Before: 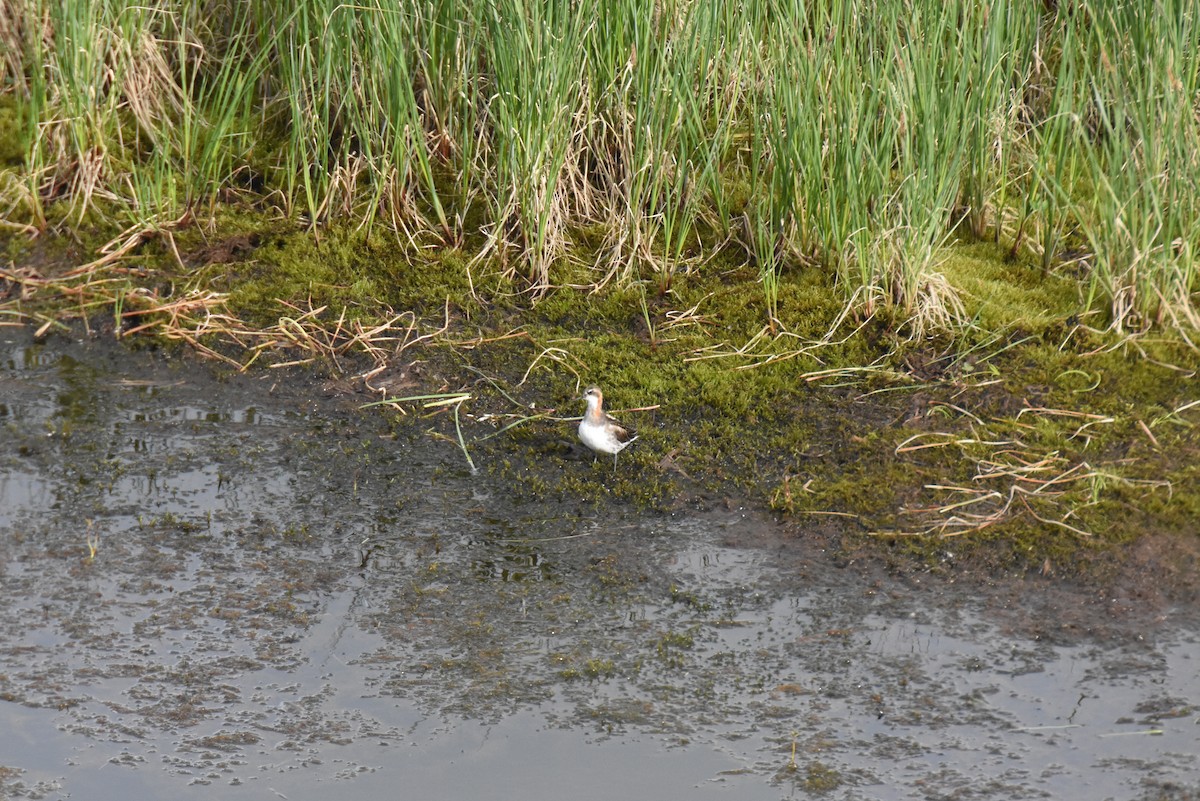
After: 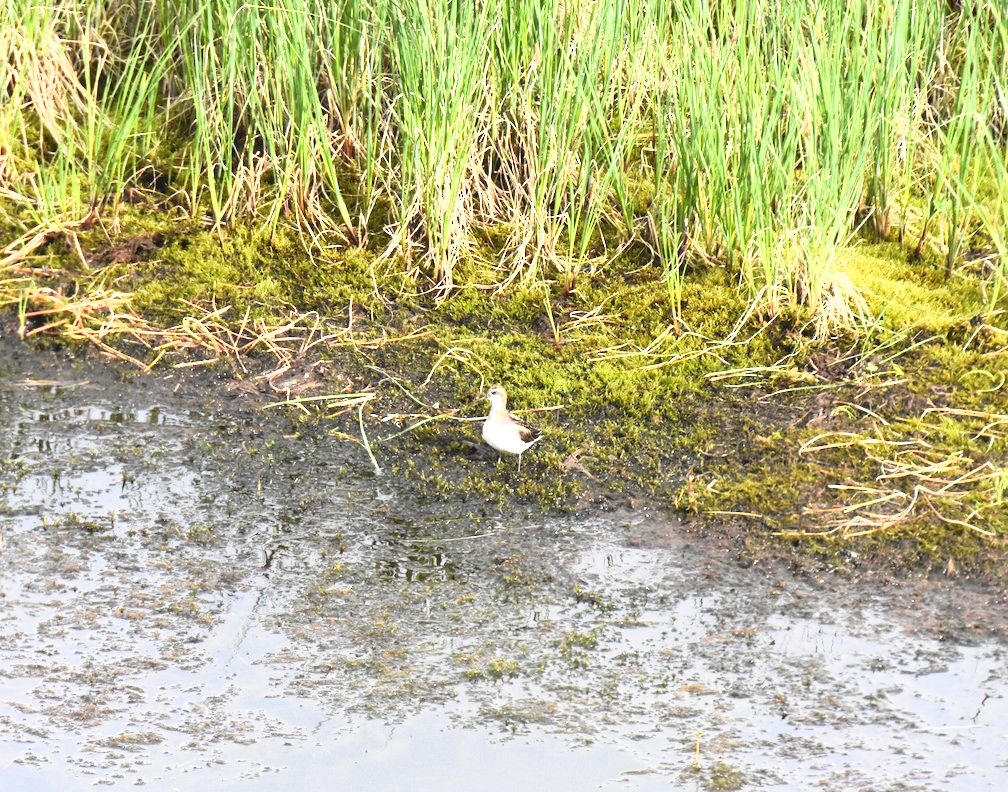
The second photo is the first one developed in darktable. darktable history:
tone curve: curves: ch0 [(0, 0.013) (0.198, 0.175) (0.512, 0.582) (0.625, 0.754) (0.81, 0.934) (1, 1)], color space Lab, linked channels, preserve colors none
crop: left 8.026%, right 7.374%
exposure: exposure 0.95 EV, compensate highlight preservation false
